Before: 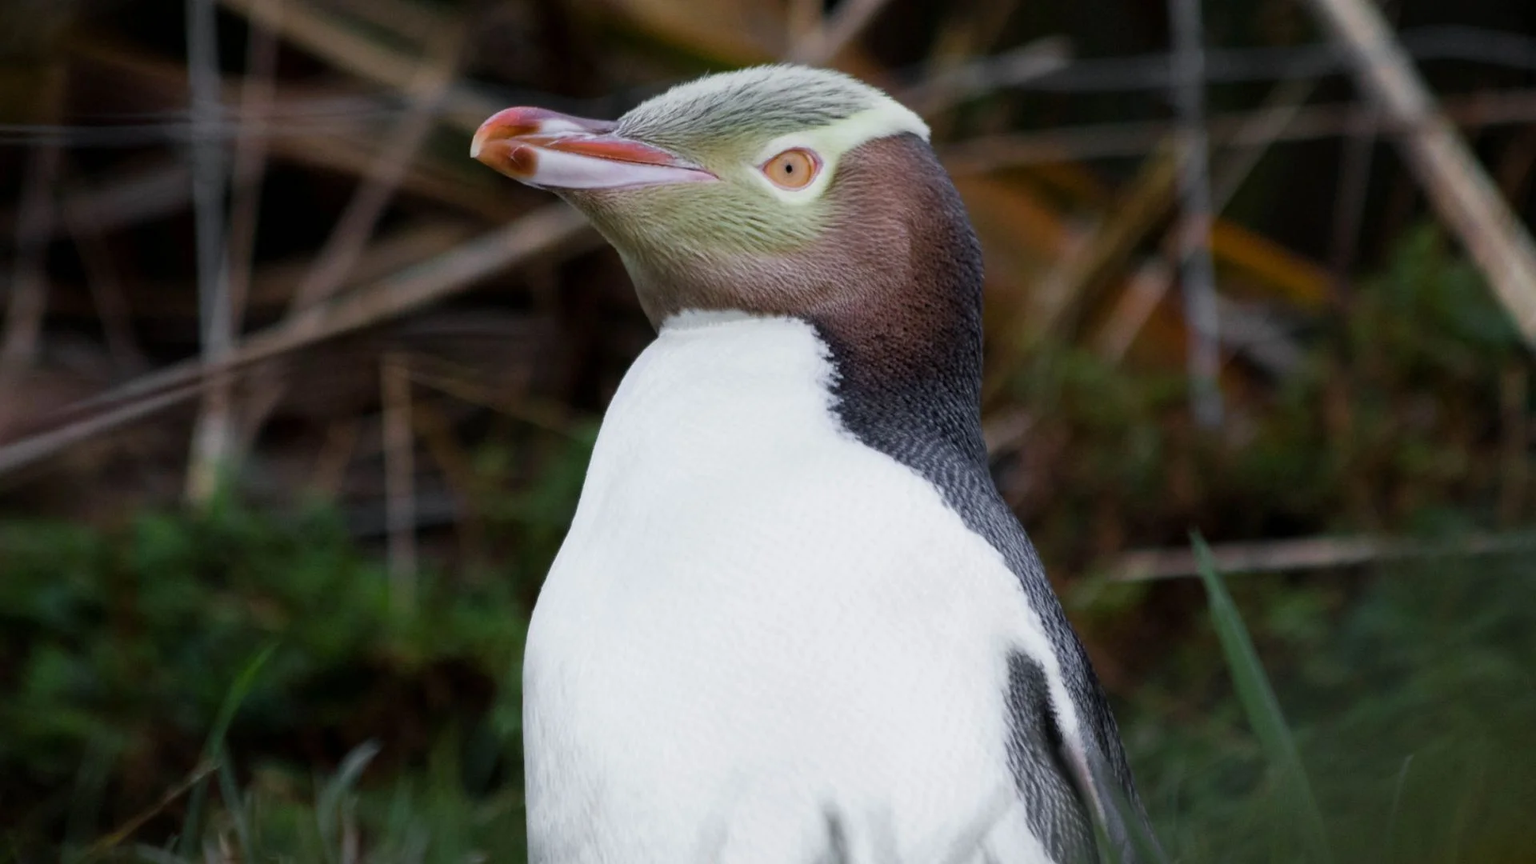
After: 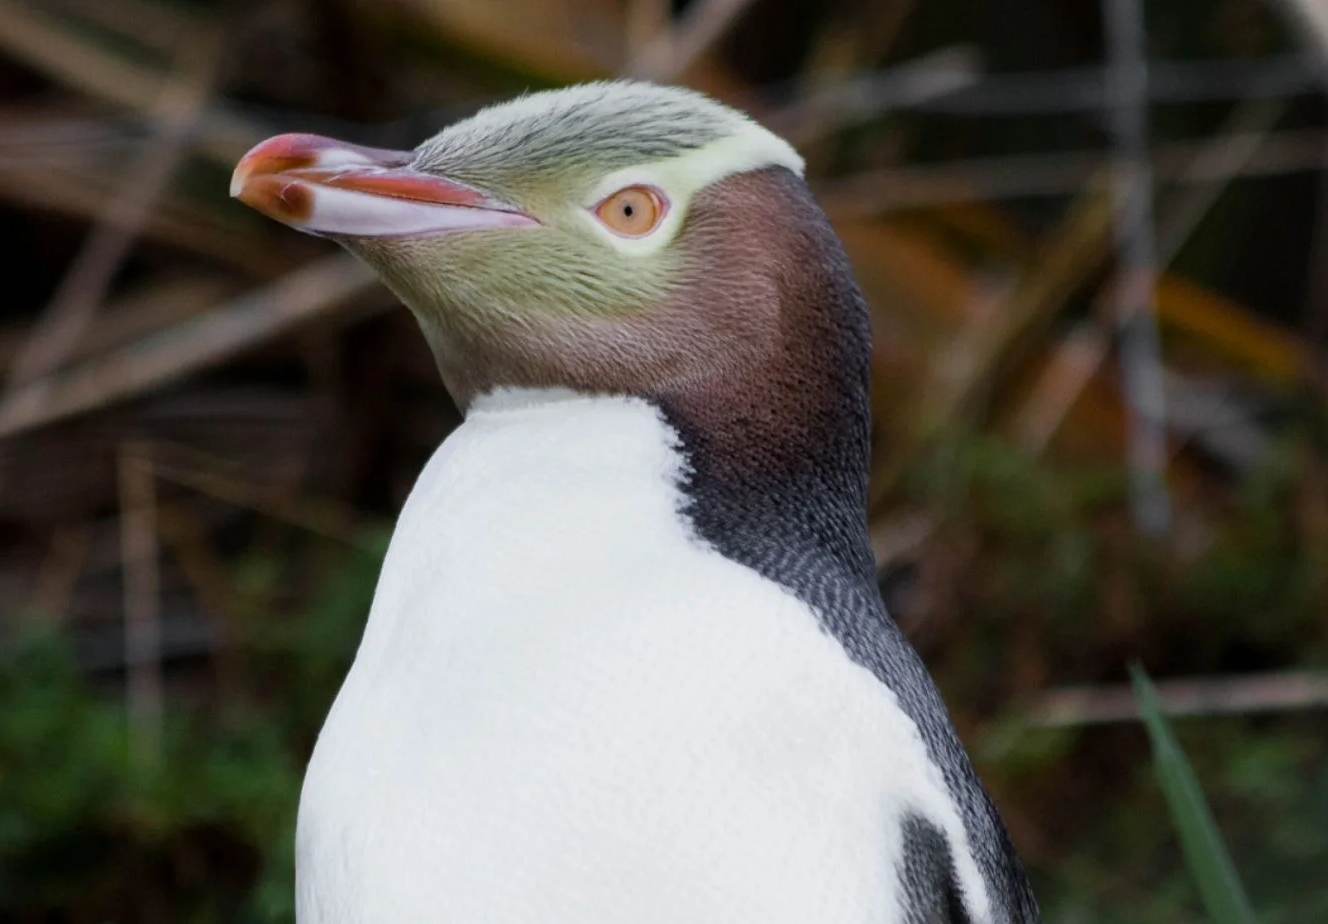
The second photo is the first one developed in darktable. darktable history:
crop: left 18.675%, right 12.111%, bottom 14.414%
